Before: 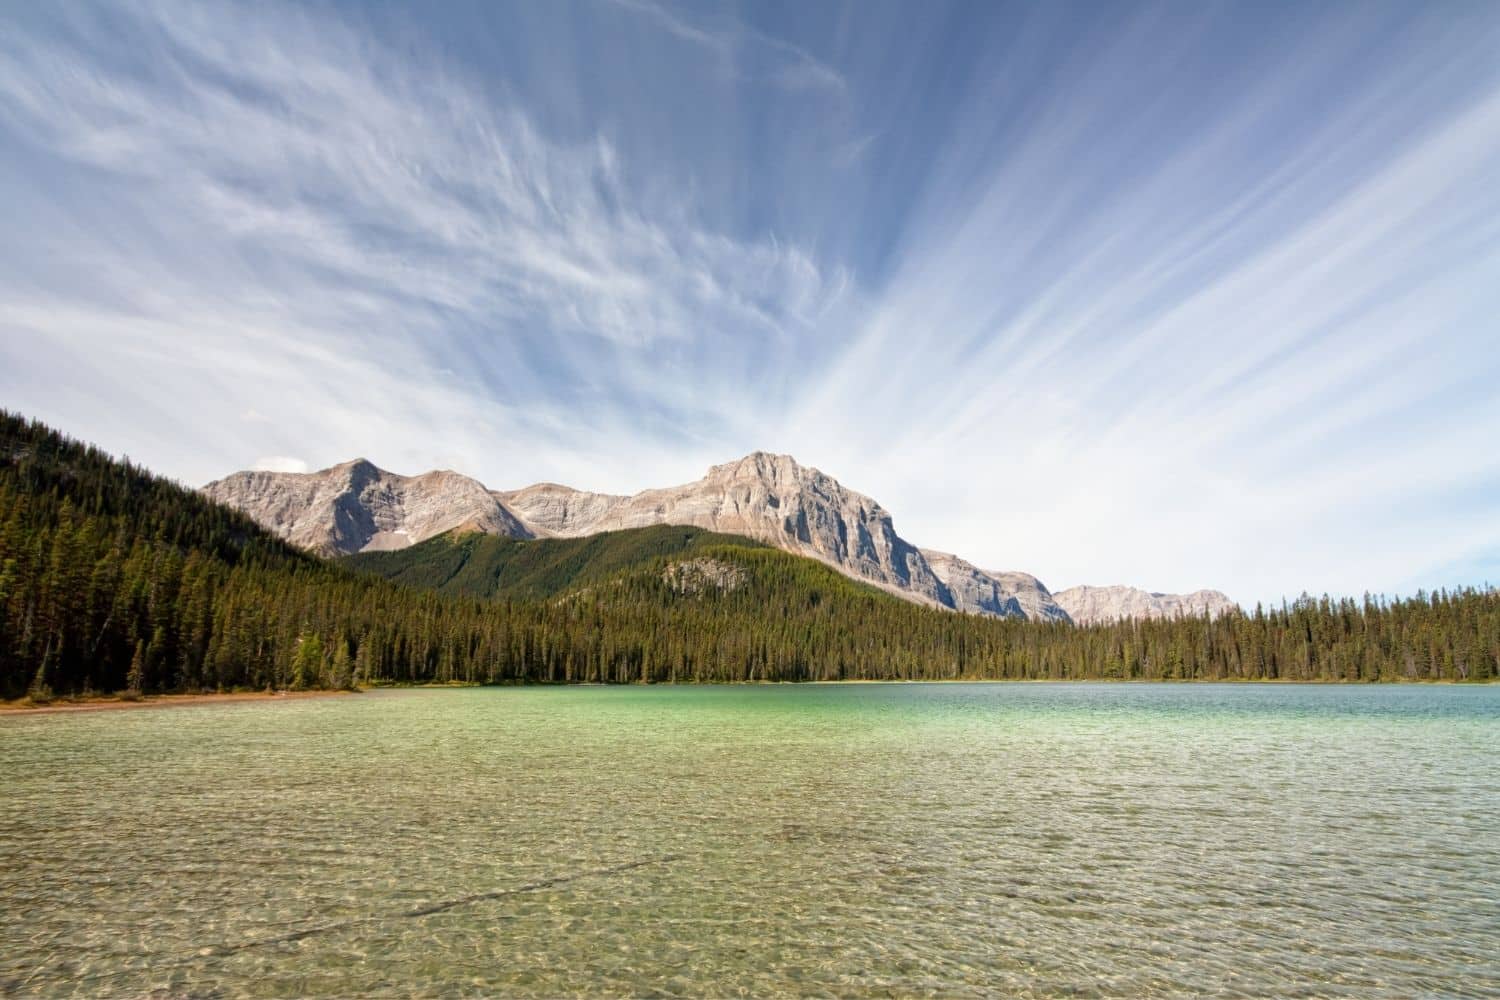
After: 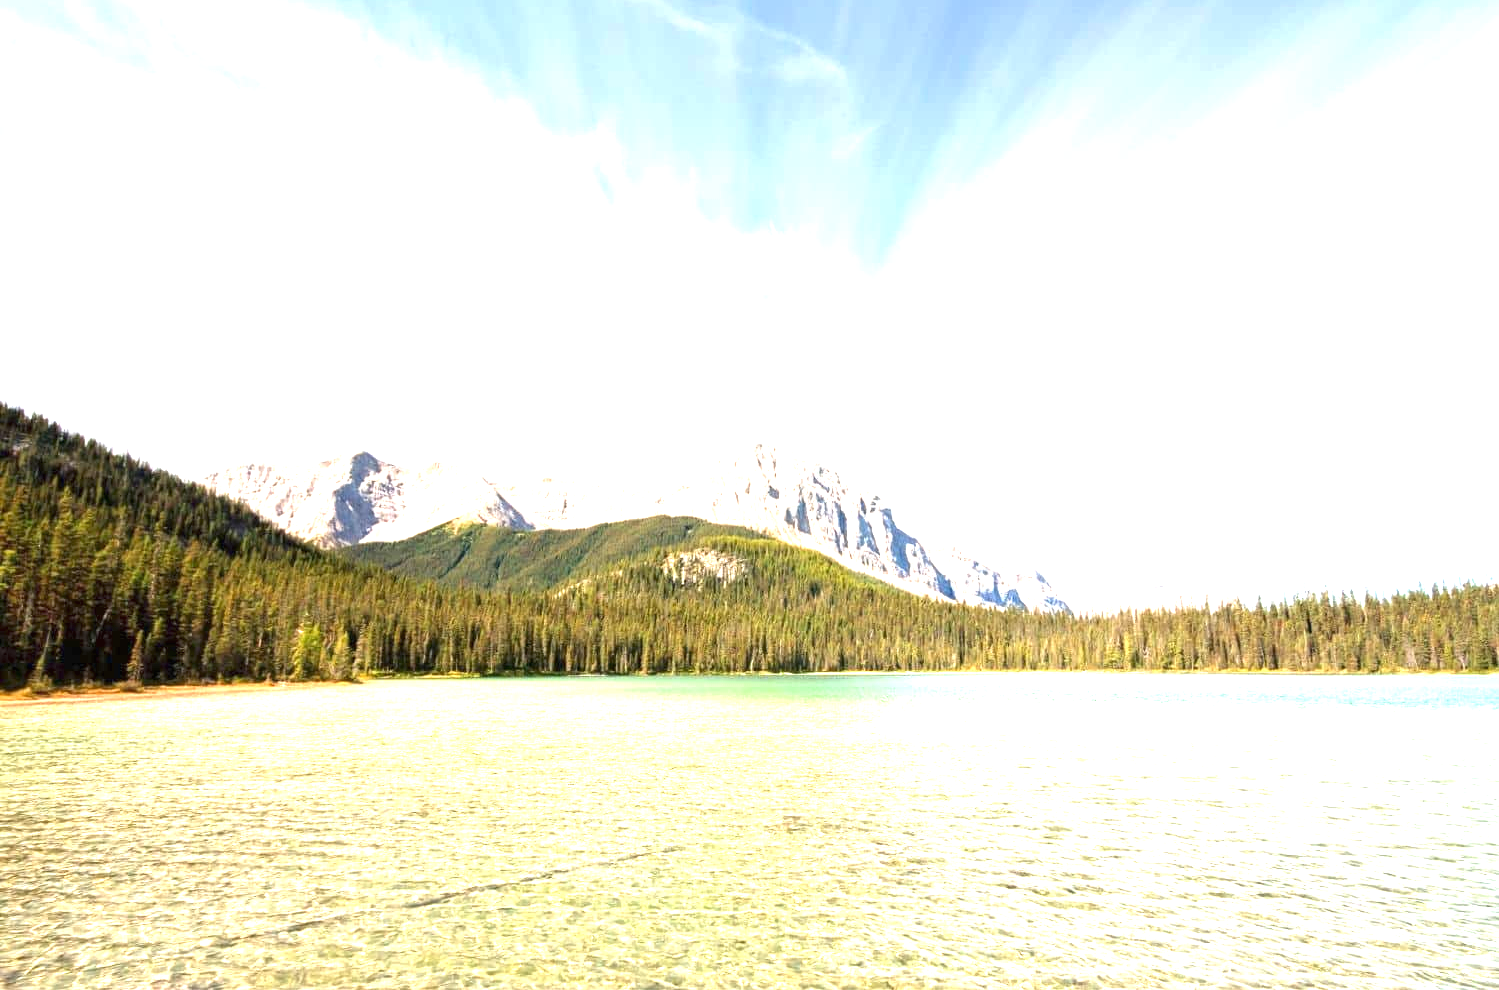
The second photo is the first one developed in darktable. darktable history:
crop: top 0.975%, right 0.05%
exposure: black level correction 0, exposure 1.992 EV, compensate highlight preservation false
